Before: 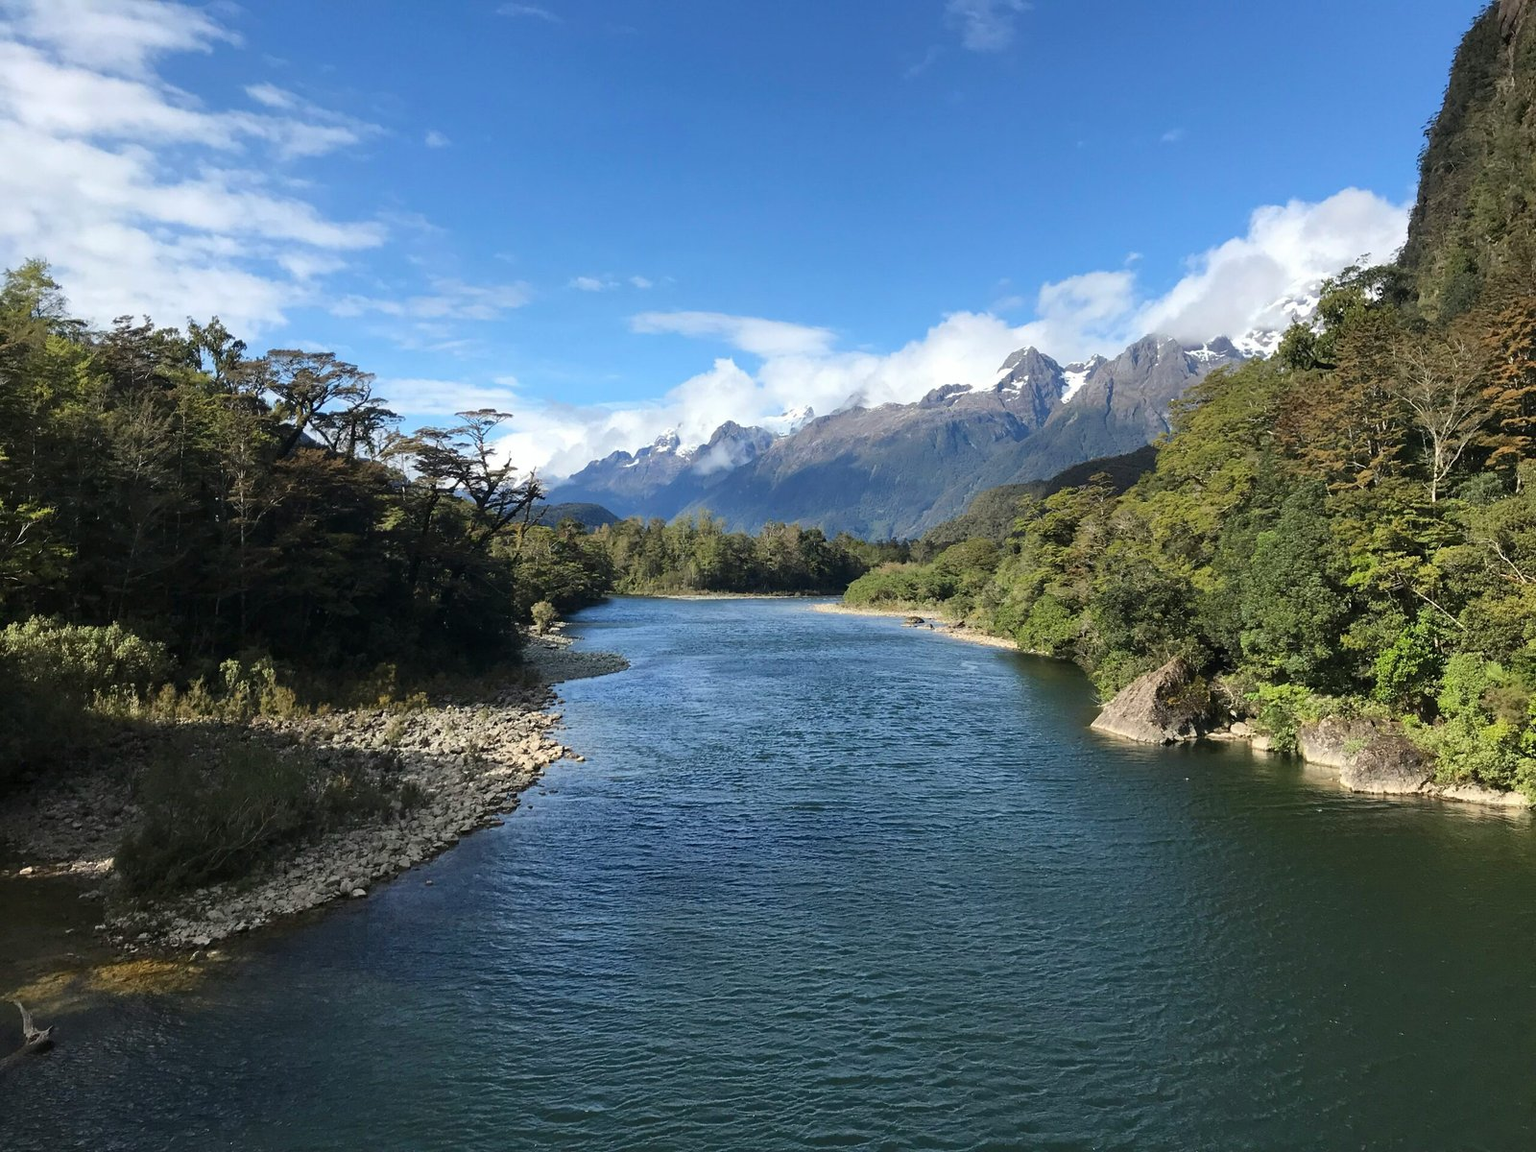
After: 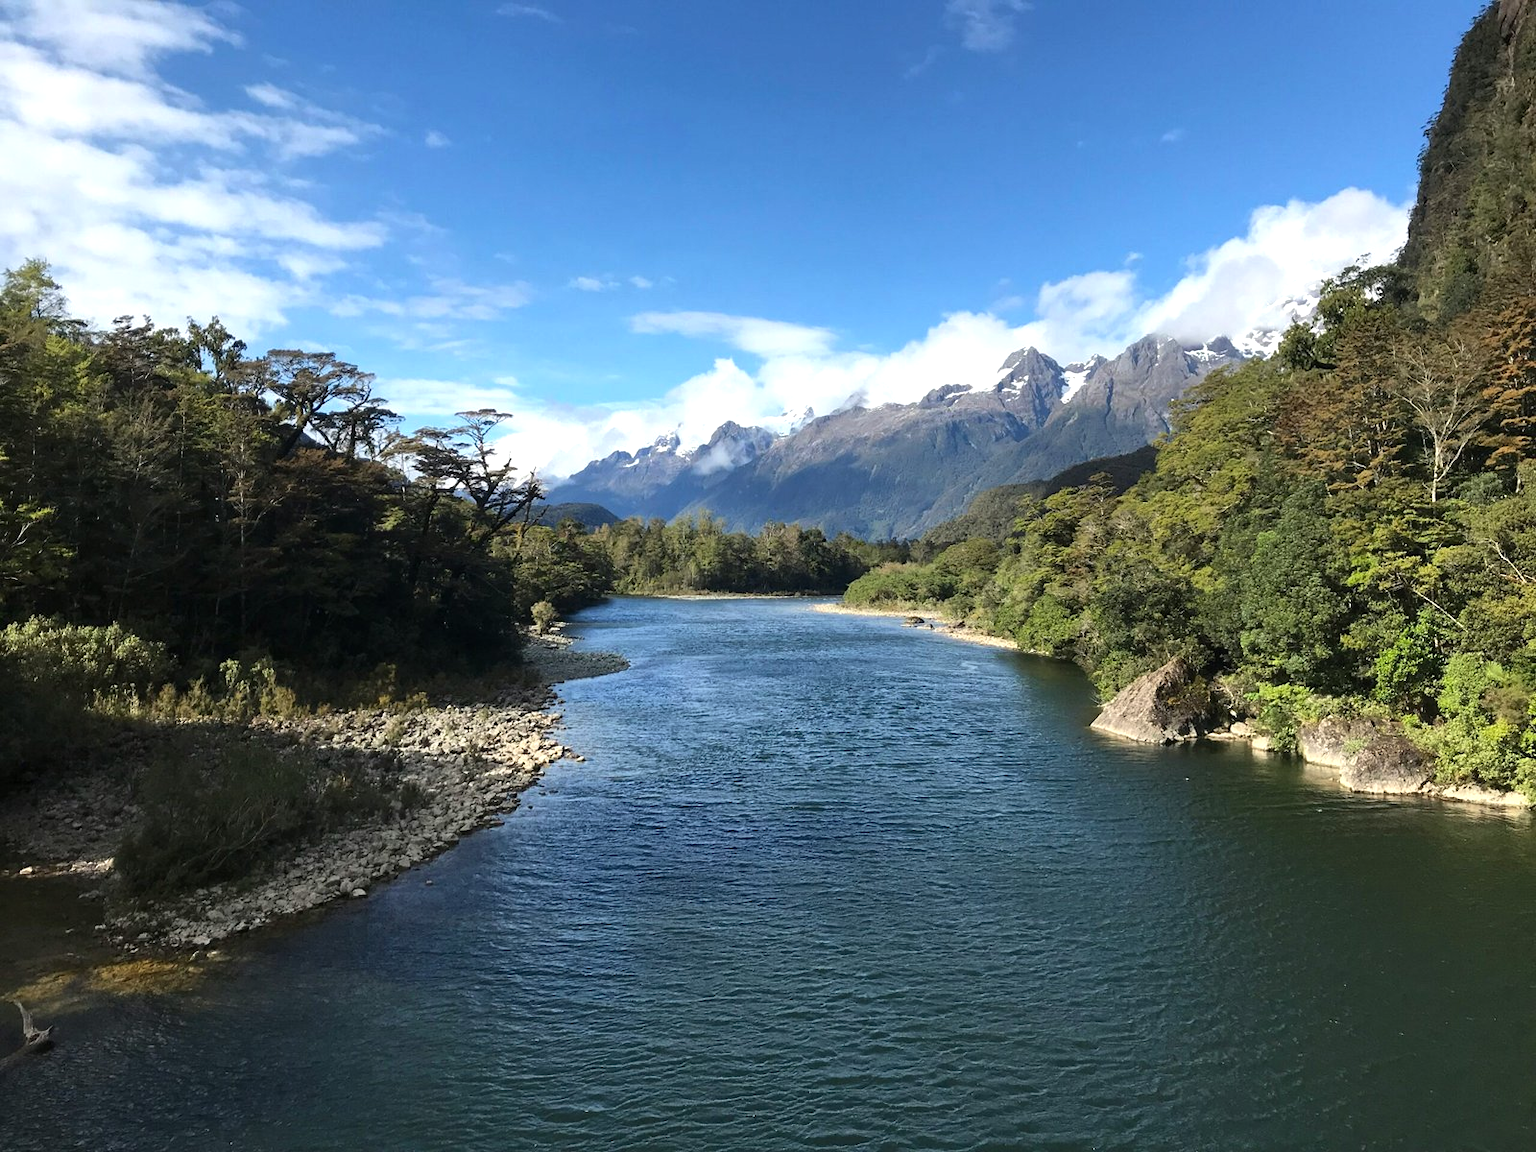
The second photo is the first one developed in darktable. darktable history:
color balance rgb: perceptual saturation grading › global saturation 0.214%, perceptual brilliance grading › highlights 9.411%, perceptual brilliance grading › shadows -4.815%
